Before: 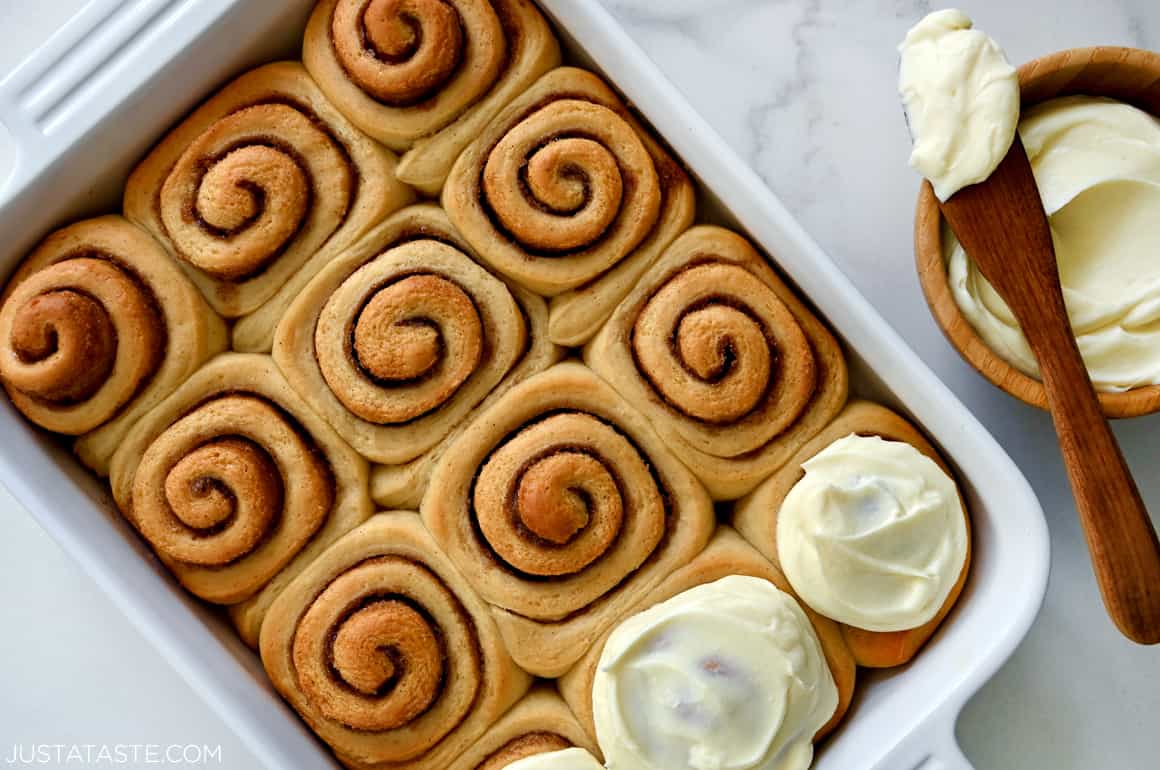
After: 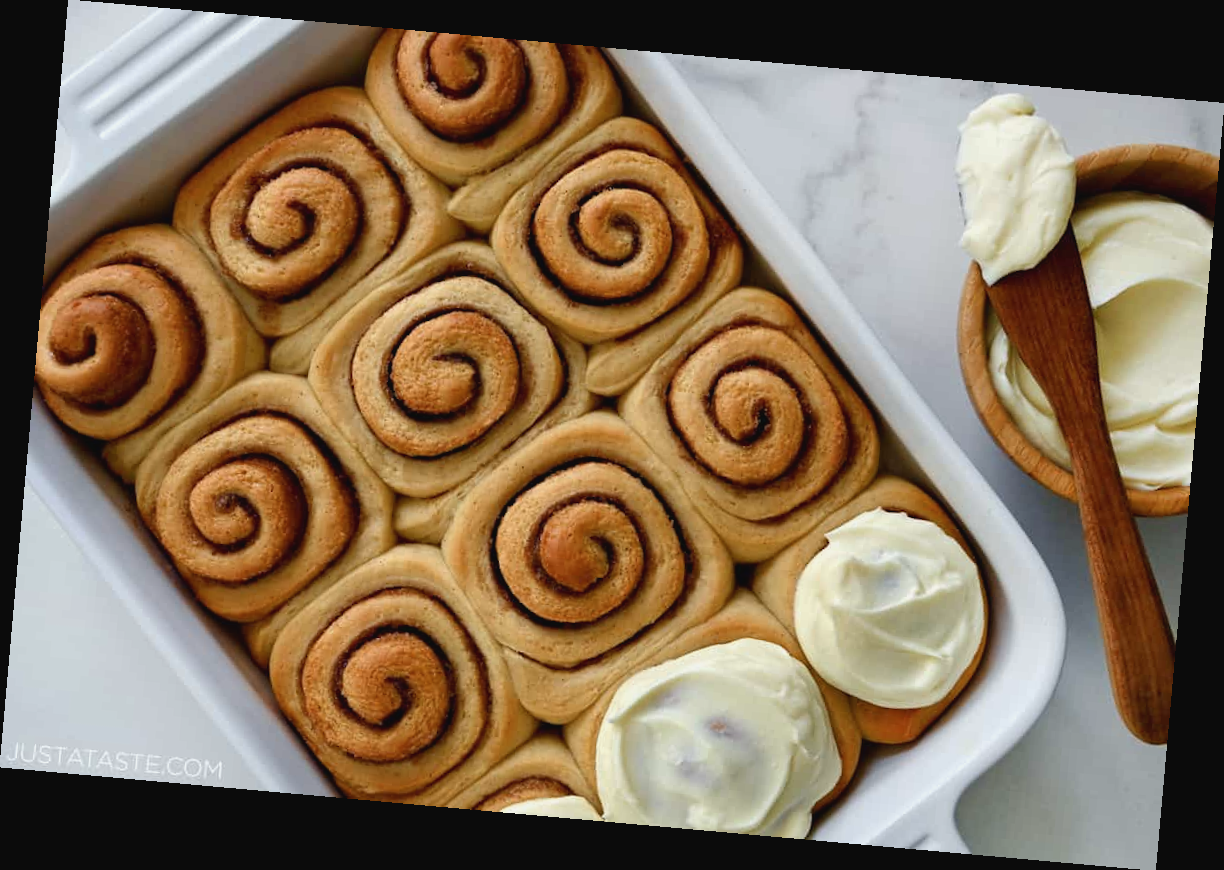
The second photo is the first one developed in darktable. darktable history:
rotate and perspective: rotation 5.12°, automatic cropping off
contrast brightness saturation: contrast -0.08, brightness -0.04, saturation -0.11
